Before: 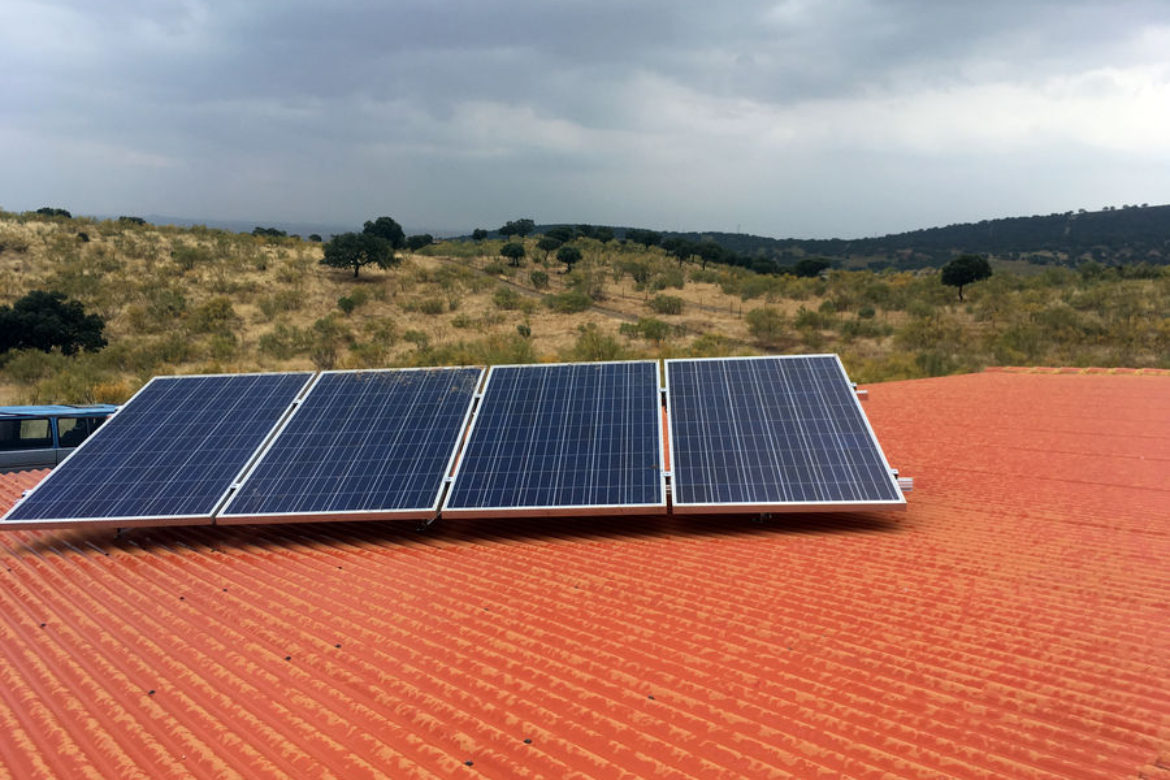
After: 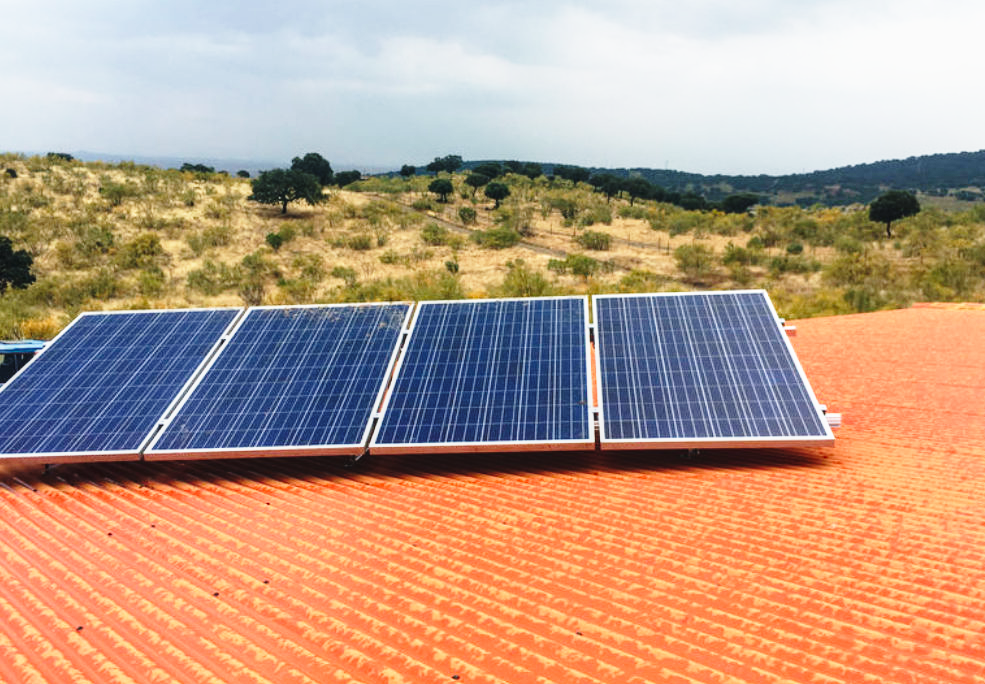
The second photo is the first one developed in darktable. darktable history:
crop: left 6.214%, top 8.284%, right 9.535%, bottom 3.912%
local contrast: detail 109%
base curve: curves: ch0 [(0, 0) (0.026, 0.03) (0.109, 0.232) (0.351, 0.748) (0.669, 0.968) (1, 1)], exposure shift 0.01, preserve colors none
